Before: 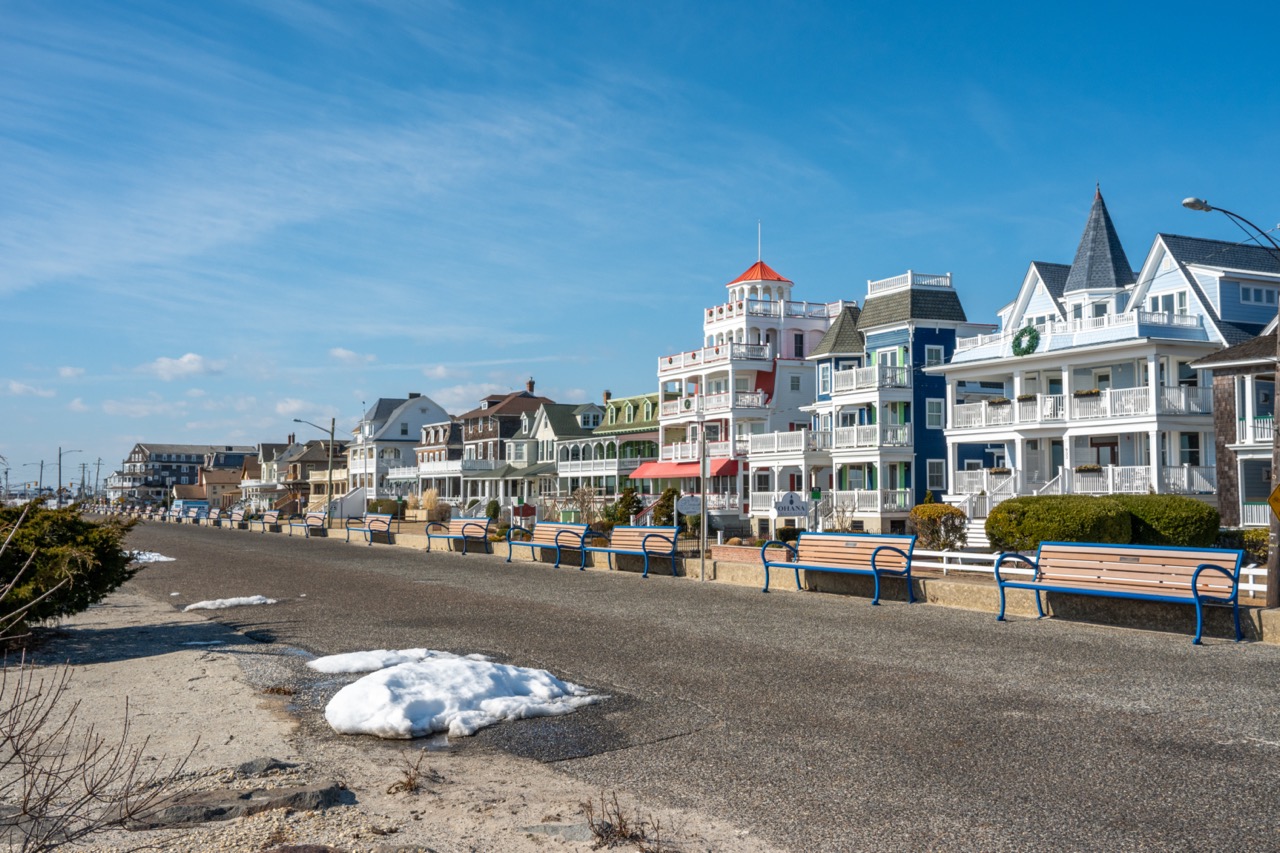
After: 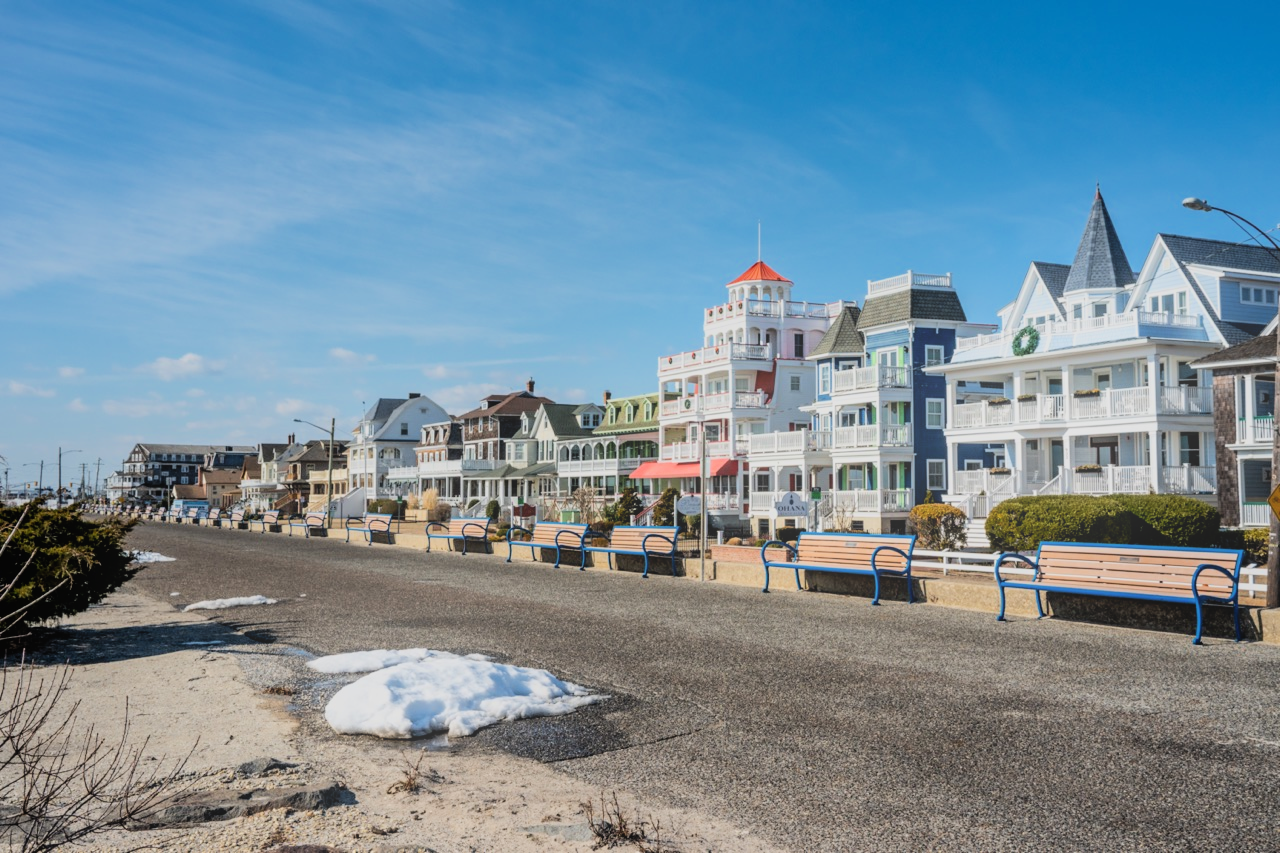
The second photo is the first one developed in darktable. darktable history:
tone equalizer: -8 EV -0.417 EV, -7 EV -0.389 EV, -6 EV -0.333 EV, -5 EV -0.222 EV, -3 EV 0.222 EV, -2 EV 0.333 EV, -1 EV 0.389 EV, +0 EV 0.417 EV, edges refinement/feathering 500, mask exposure compensation -1.57 EV, preserve details no
filmic rgb: black relative exposure -7.15 EV, white relative exposure 5.36 EV, hardness 3.02, color science v6 (2022)
bloom: on, module defaults
